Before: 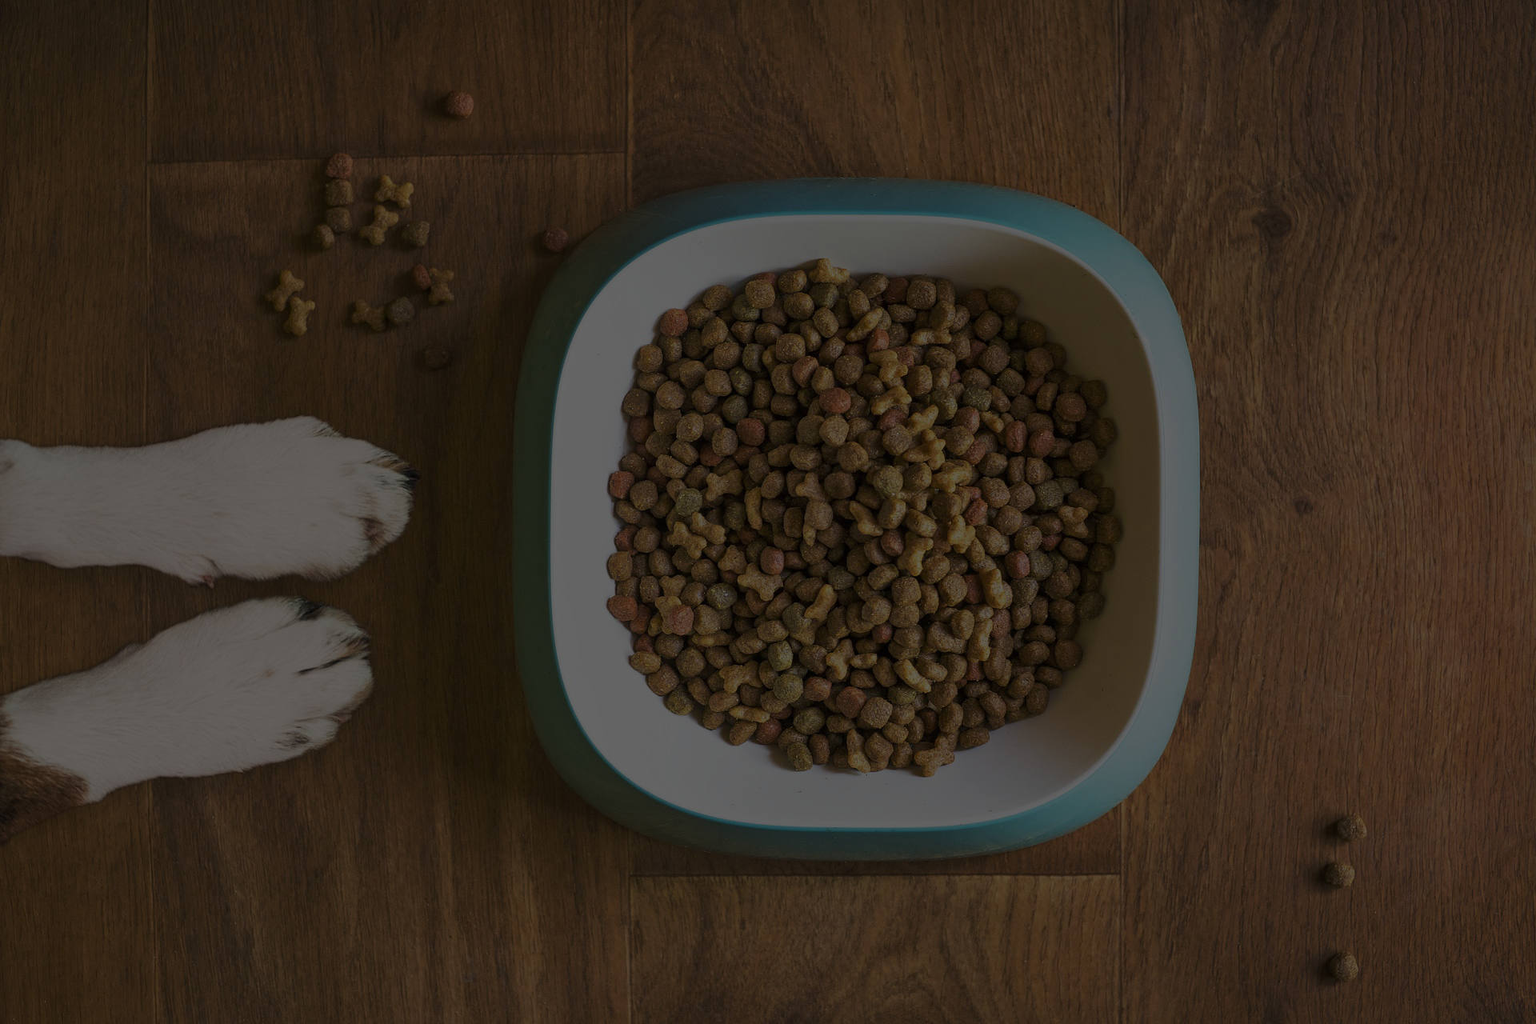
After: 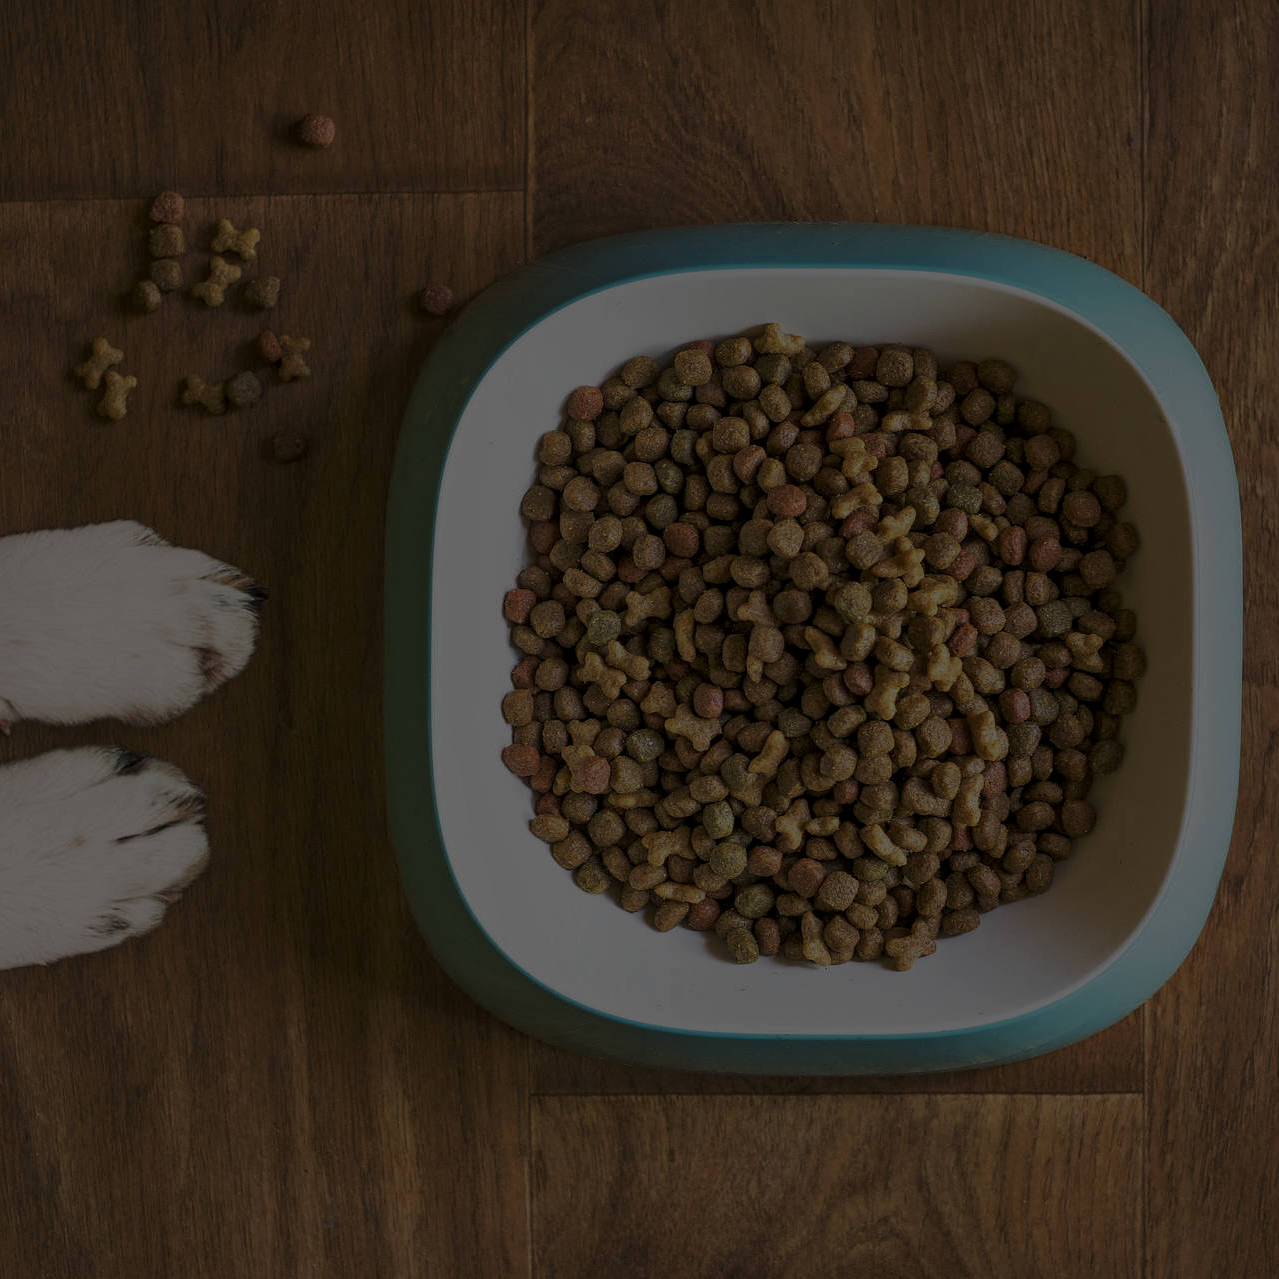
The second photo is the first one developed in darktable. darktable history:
crop and rotate: left 13.409%, right 19.924%
local contrast: highlights 100%, shadows 100%, detail 120%, midtone range 0.2
